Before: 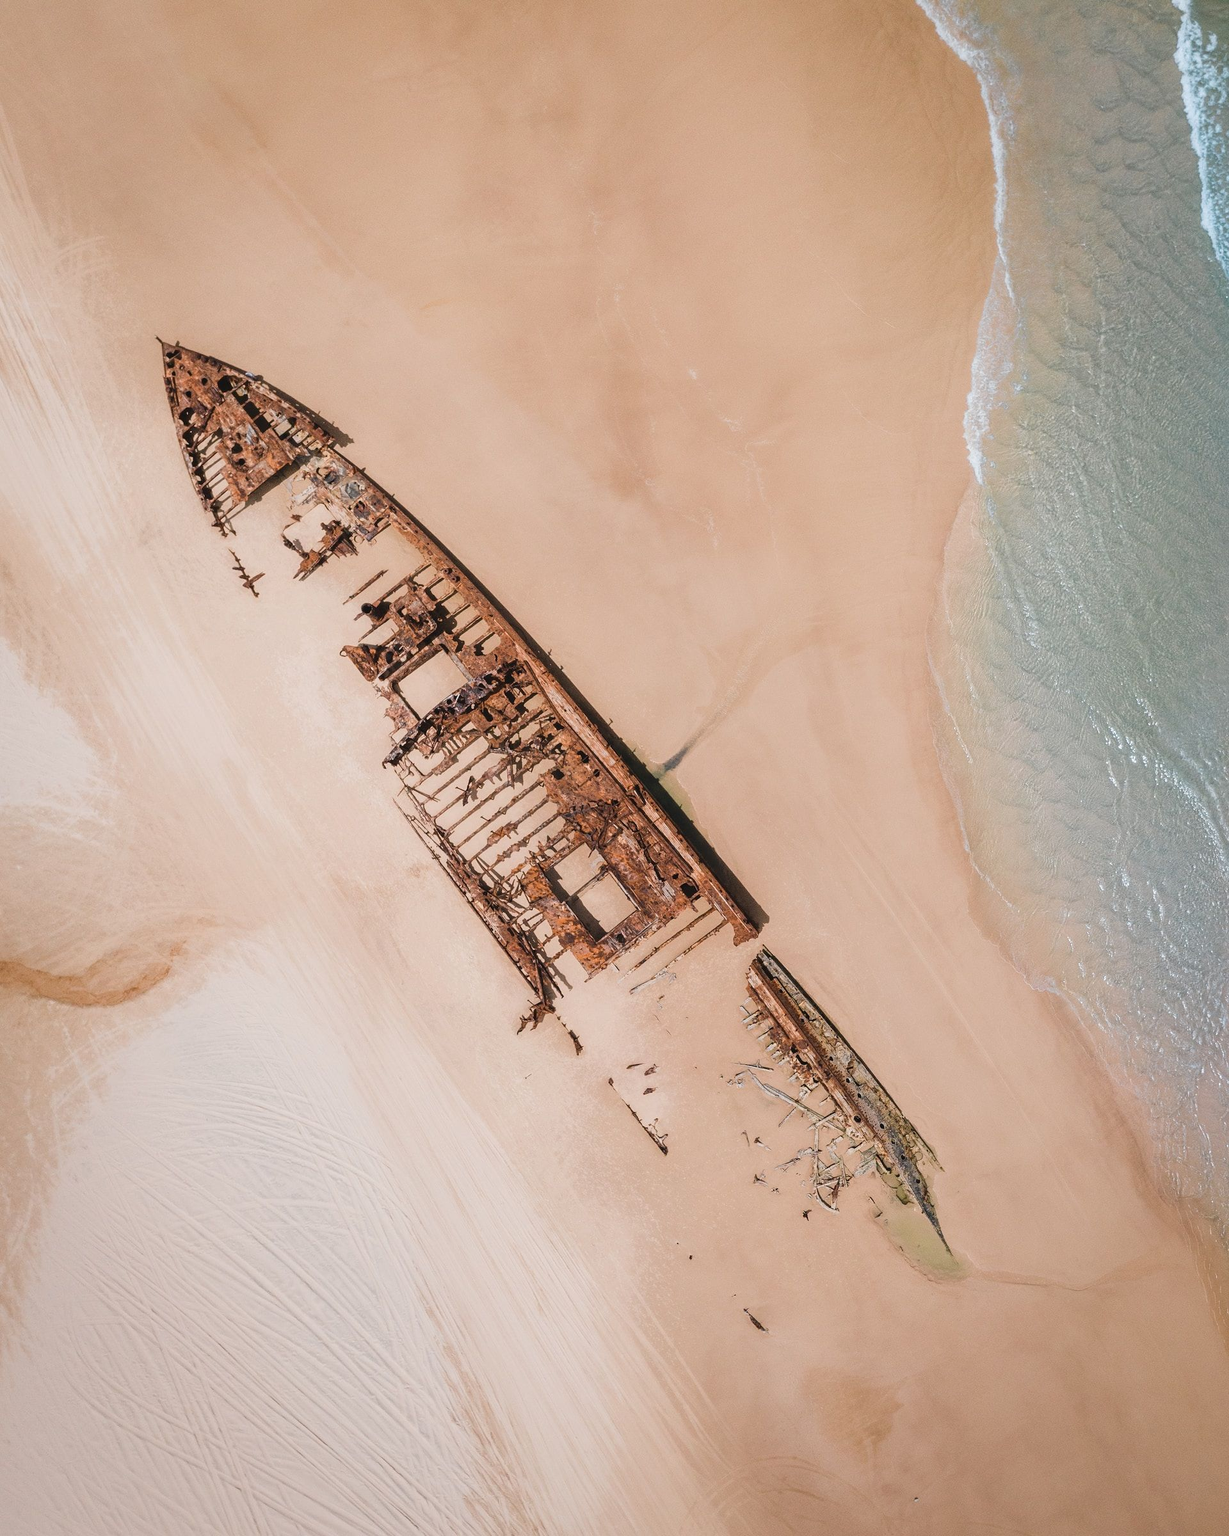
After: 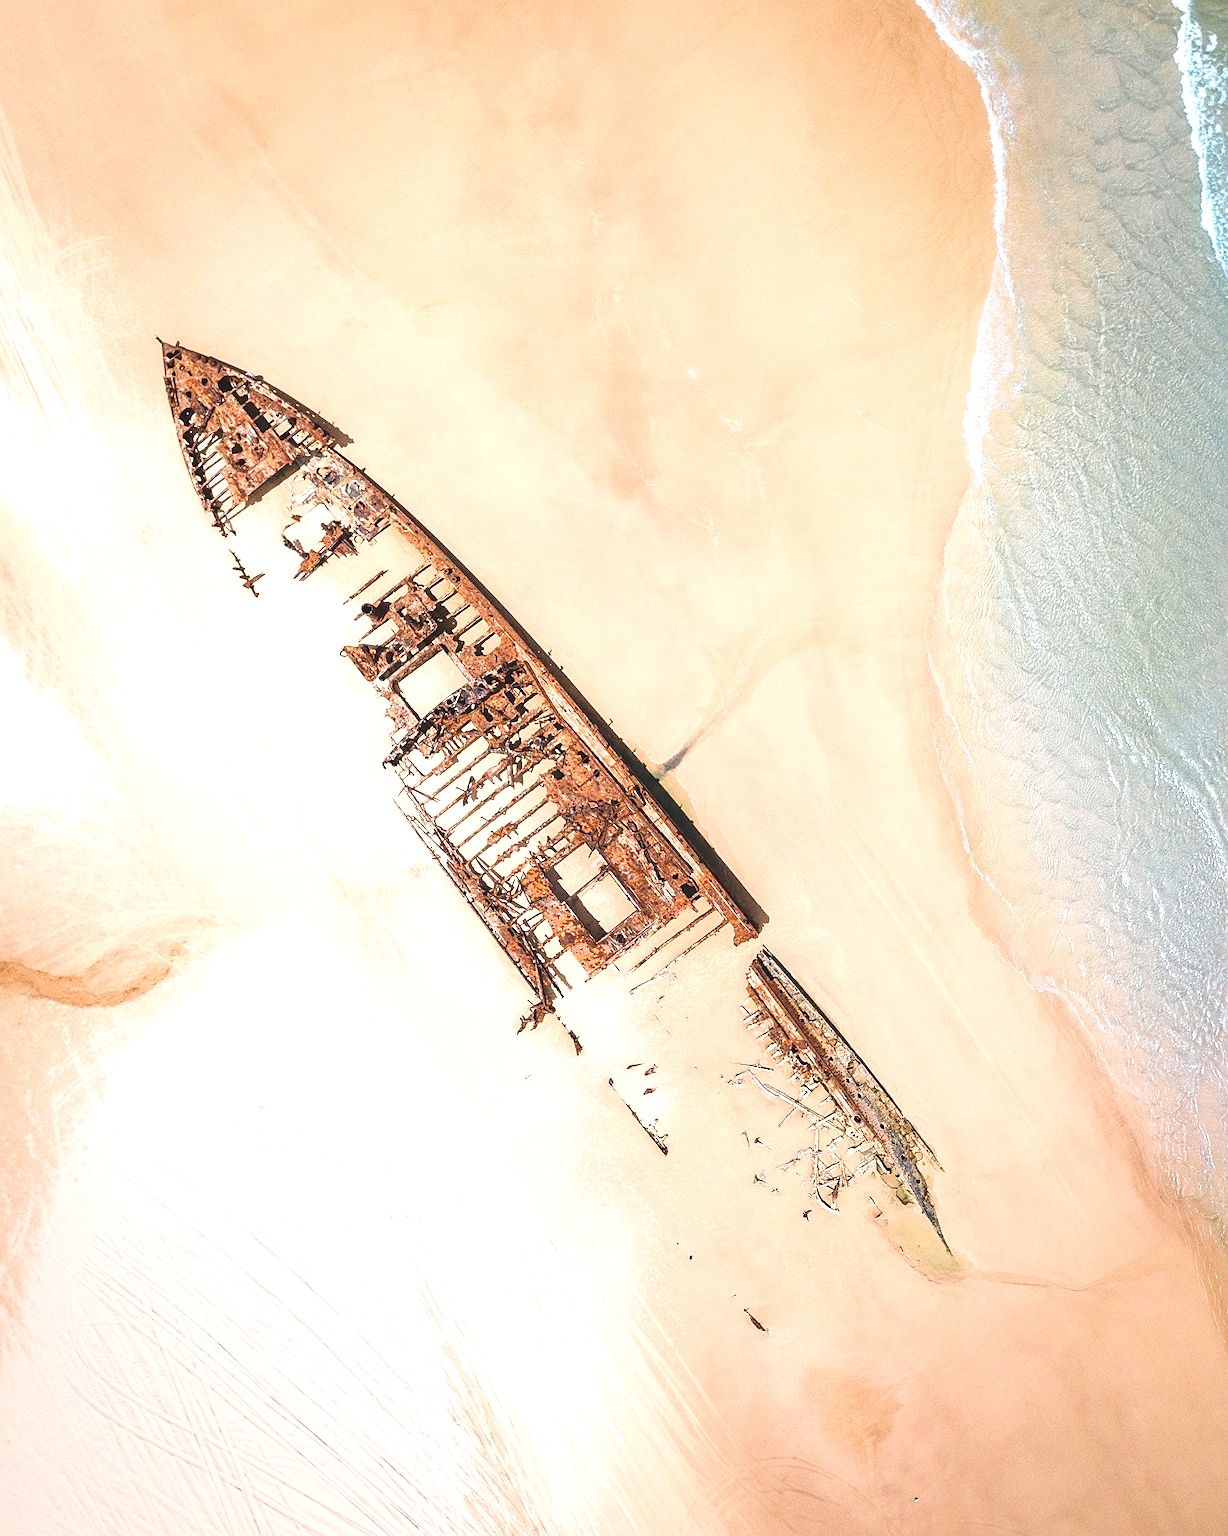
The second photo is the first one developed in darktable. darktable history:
exposure: black level correction 0, exposure 1 EV, compensate exposure bias true, compensate highlight preservation false
color balance rgb: shadows fall-off 101%, linear chroma grading › mid-tones 7.63%, perceptual saturation grading › mid-tones 11.68%, mask middle-gray fulcrum 22.45%, global vibrance 10.11%, saturation formula JzAzBz (2021)
sharpen: on, module defaults
